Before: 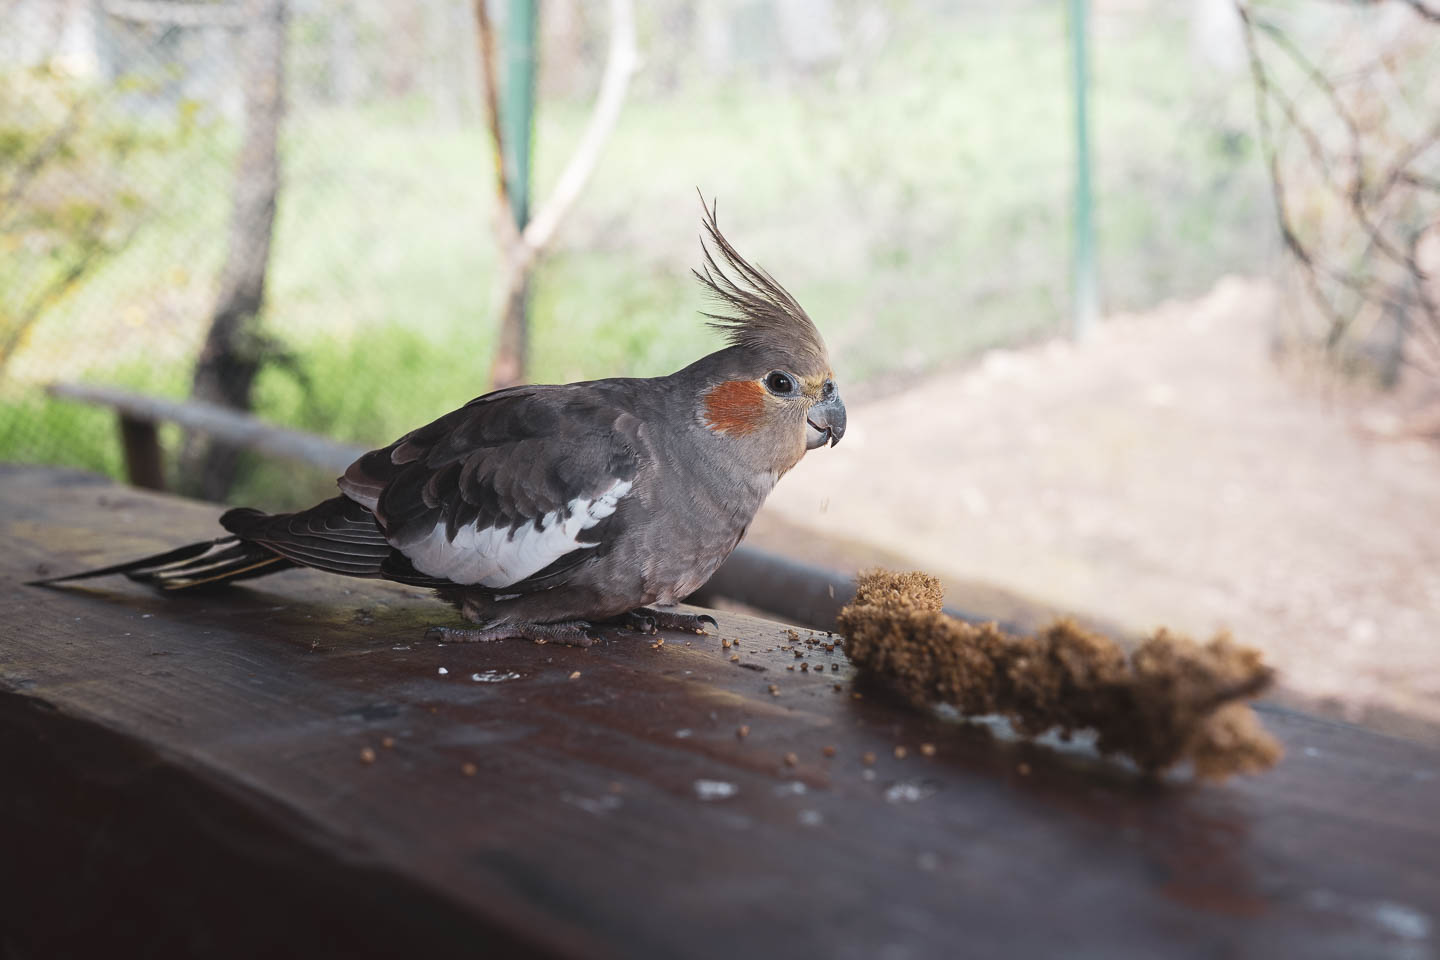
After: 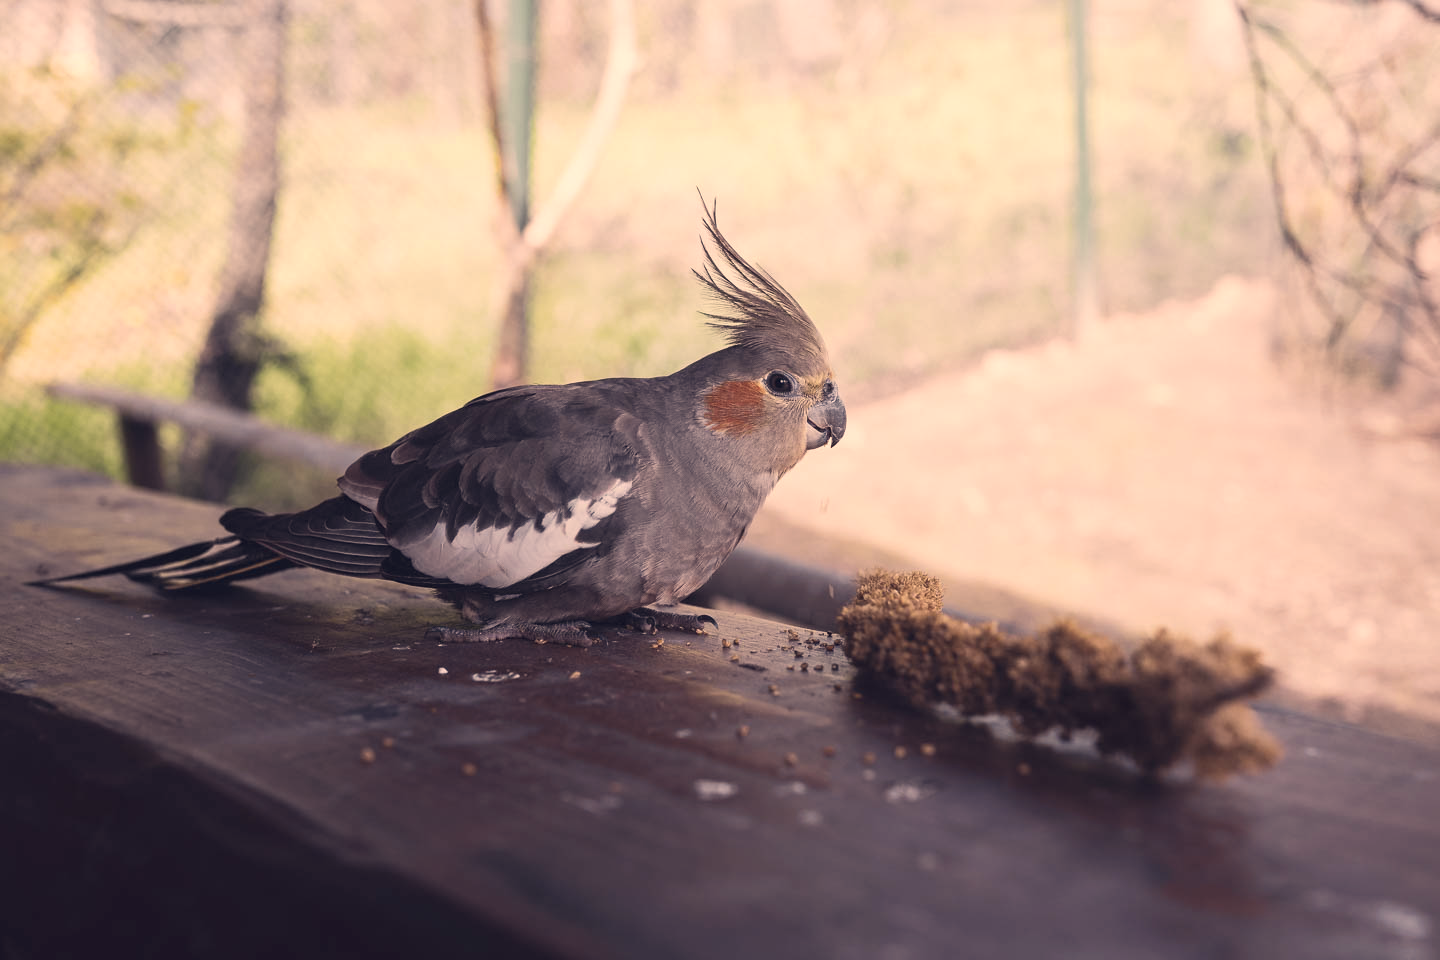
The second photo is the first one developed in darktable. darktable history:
exposure: exposure 0 EV, compensate highlight preservation false
color correction: highlights a* 19.59, highlights b* 27.49, shadows a* 3.46, shadows b* -17.28, saturation 0.73
